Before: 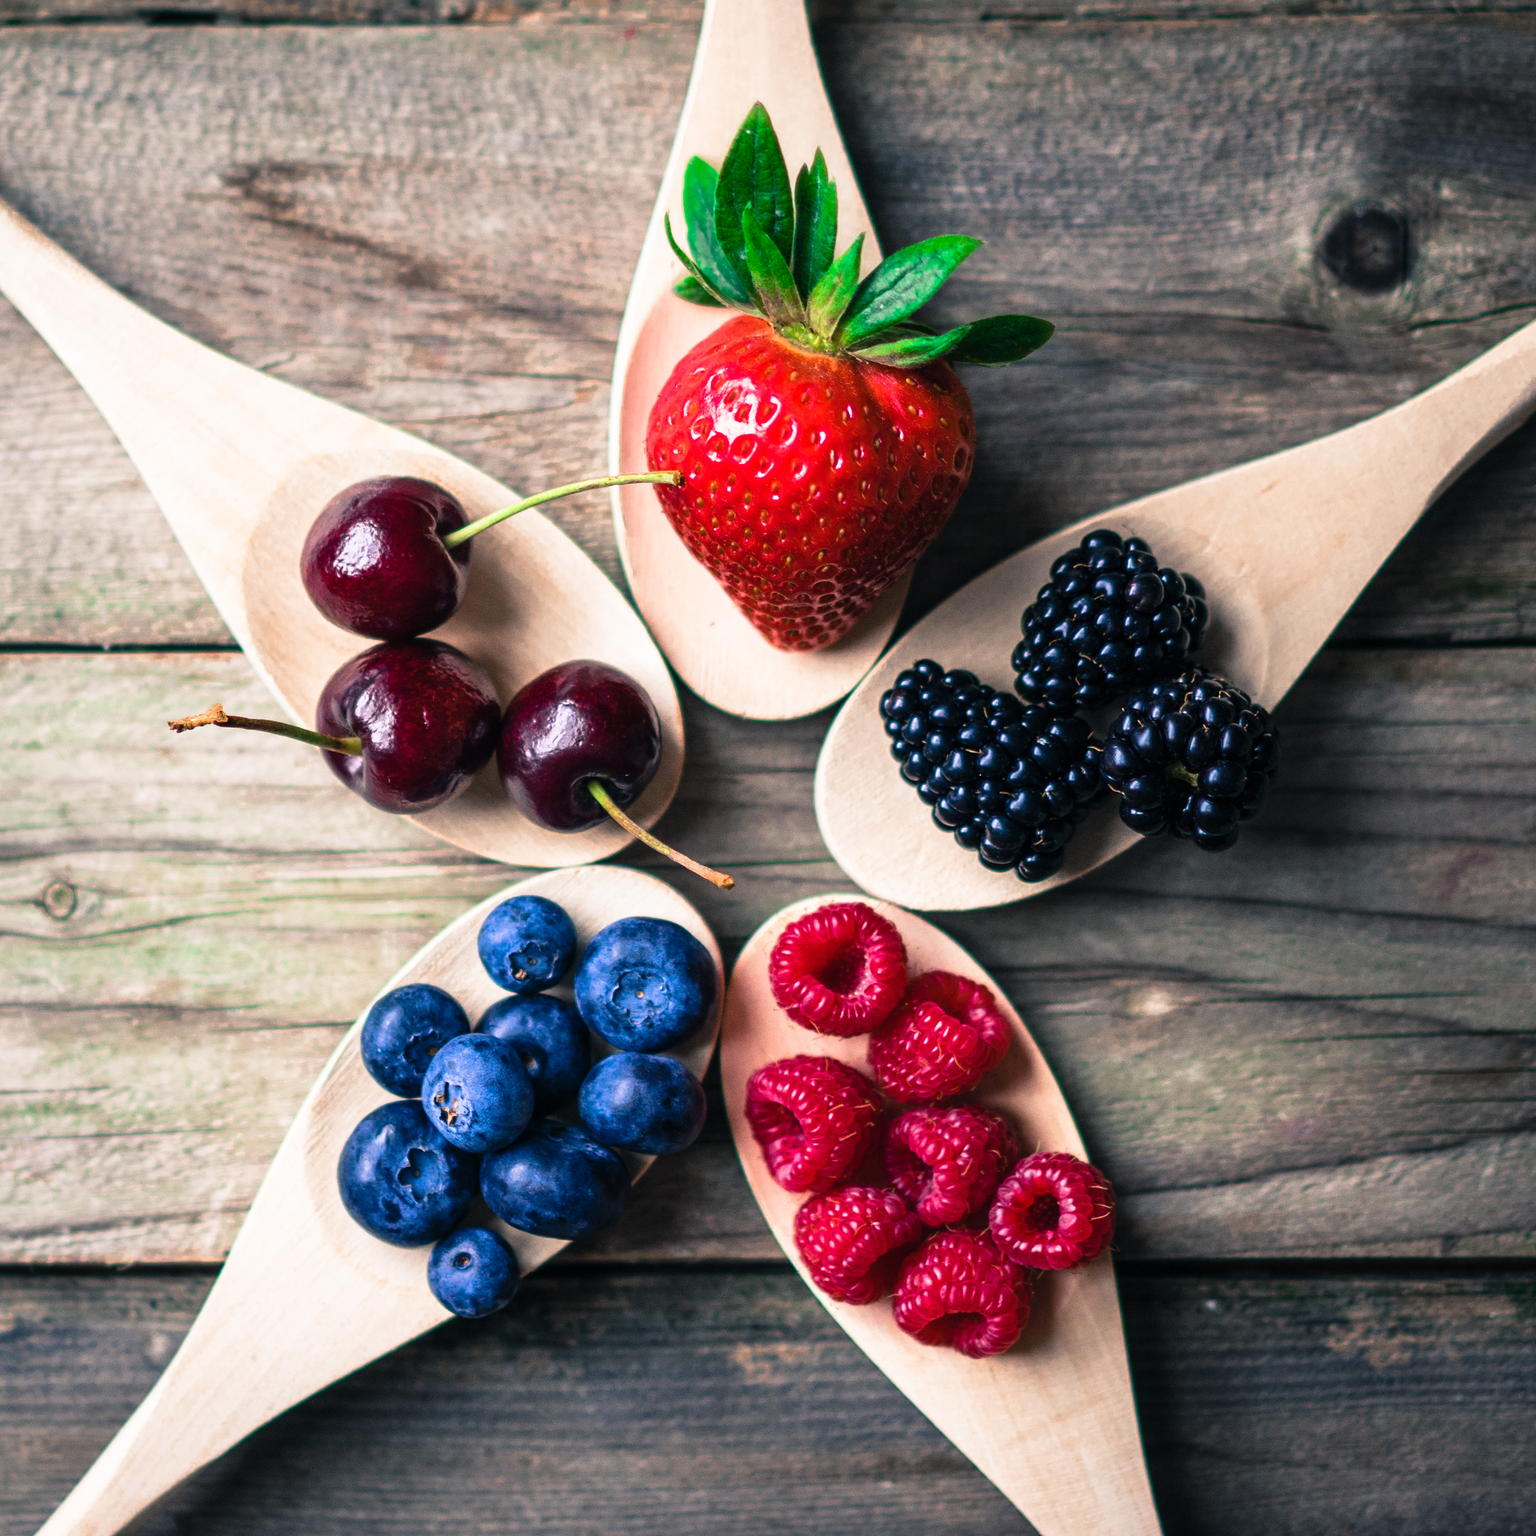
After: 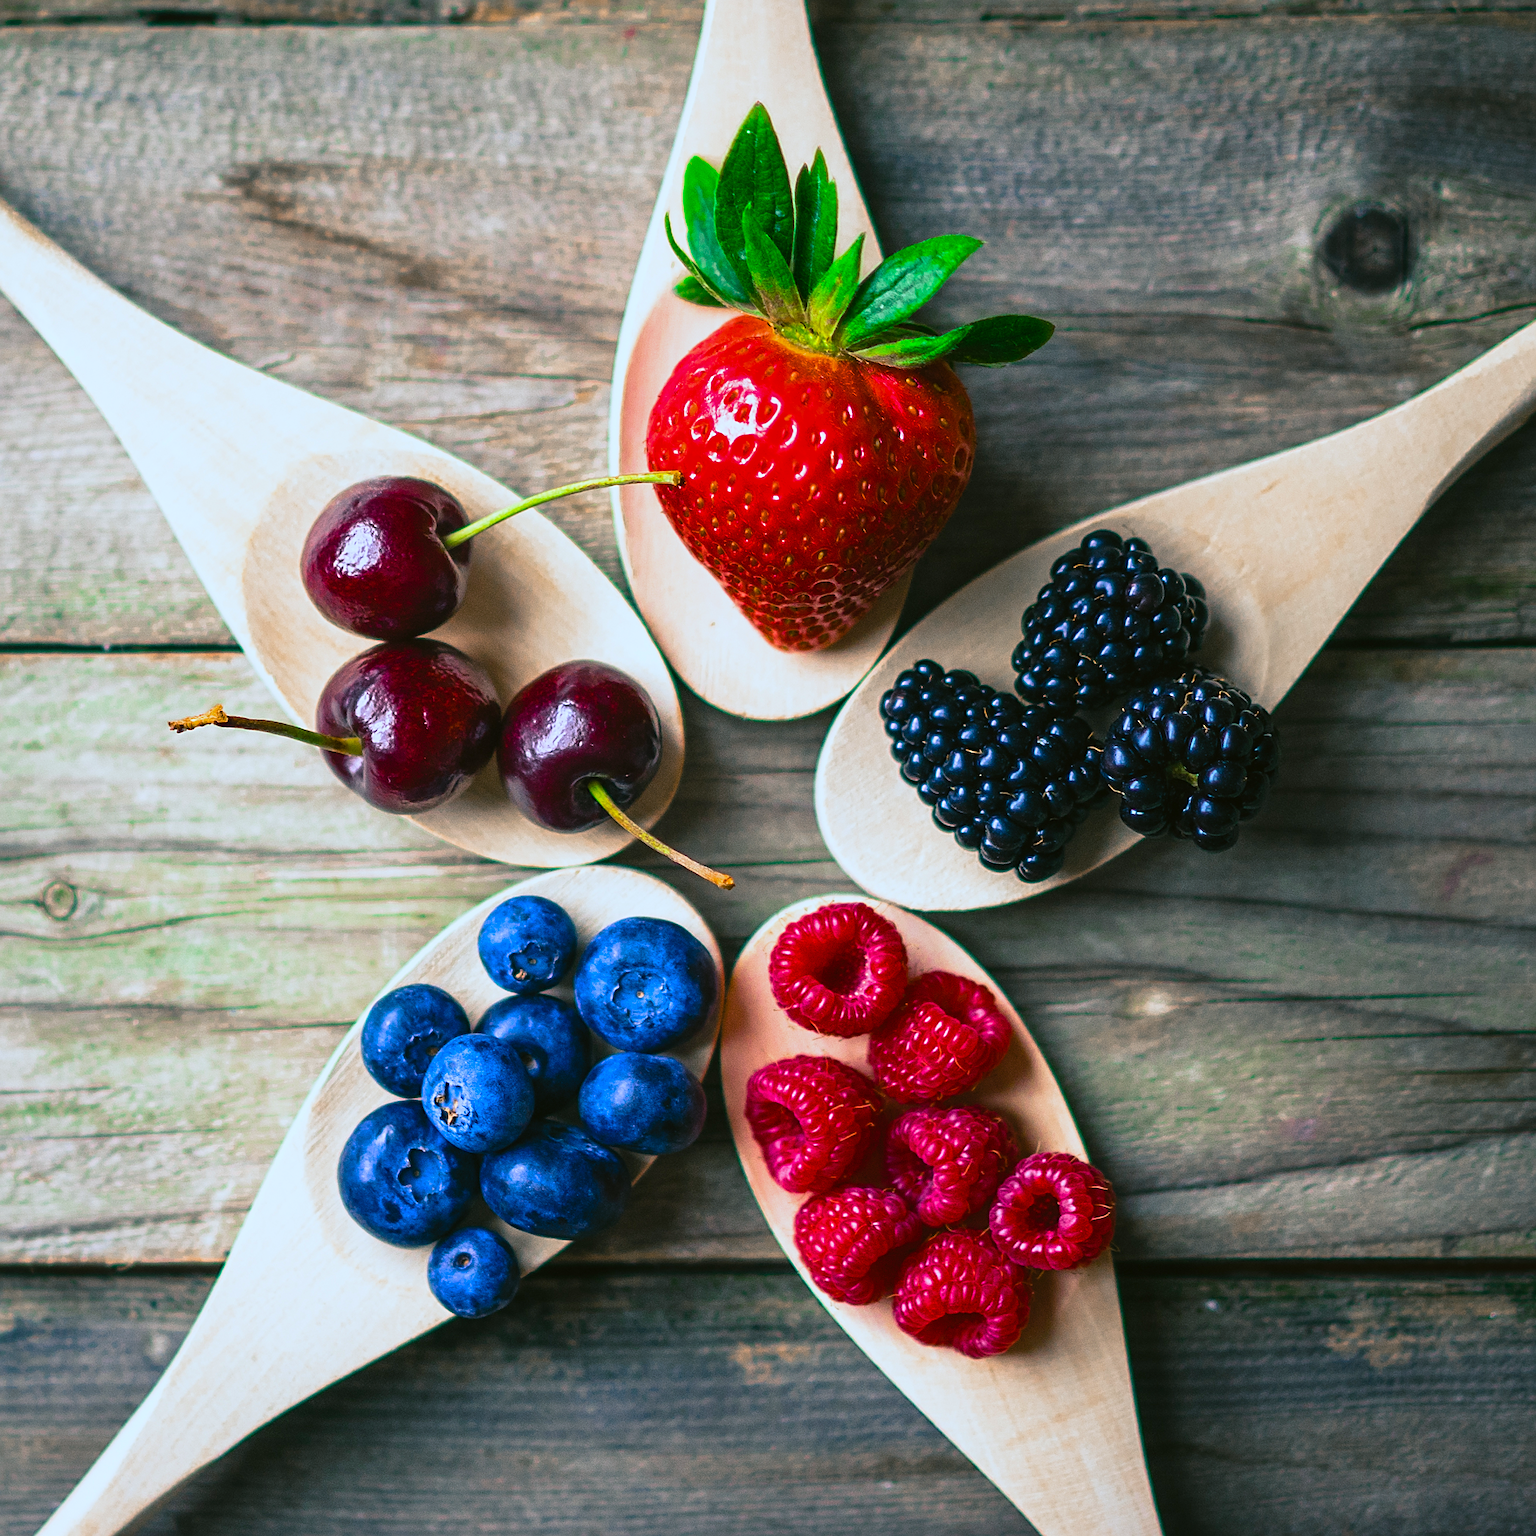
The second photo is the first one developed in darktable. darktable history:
color balance: mode lift, gamma, gain (sRGB), lift [1.04, 1, 1, 0.97], gamma [1.01, 1, 1, 0.97], gain [0.96, 1, 1, 0.97]
white balance: red 0.924, blue 1.095
sharpen: amount 0.575
color balance rgb: linear chroma grading › global chroma 15%, perceptual saturation grading › global saturation 30%
